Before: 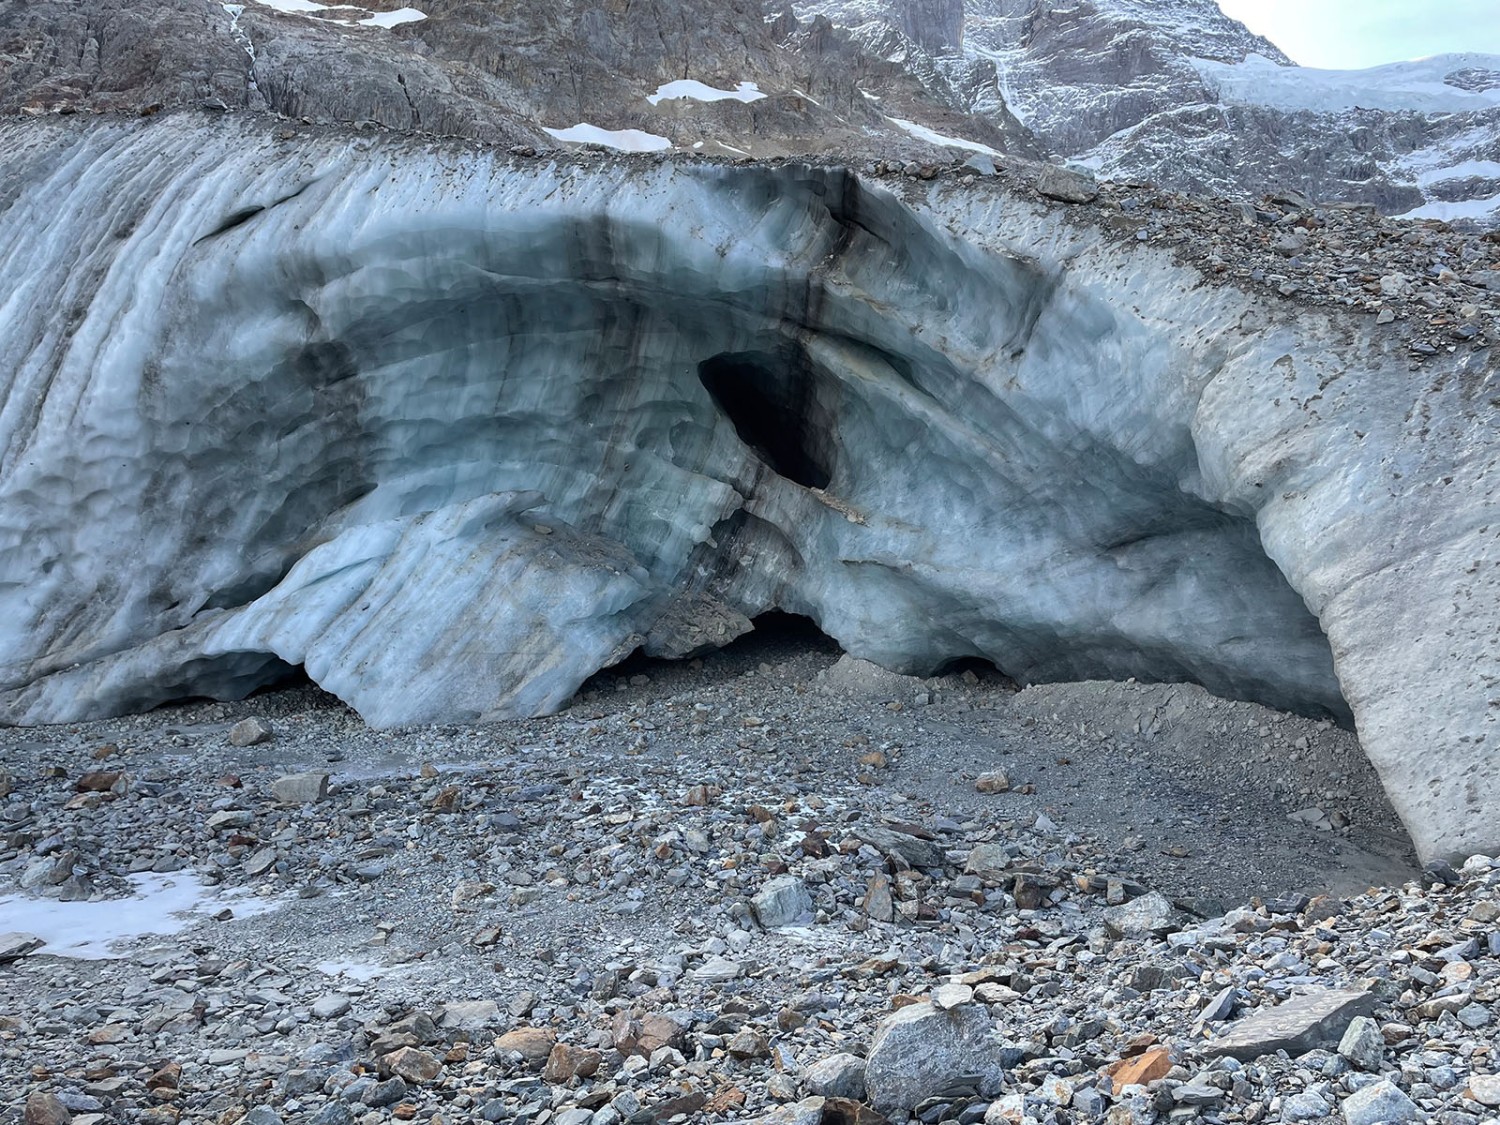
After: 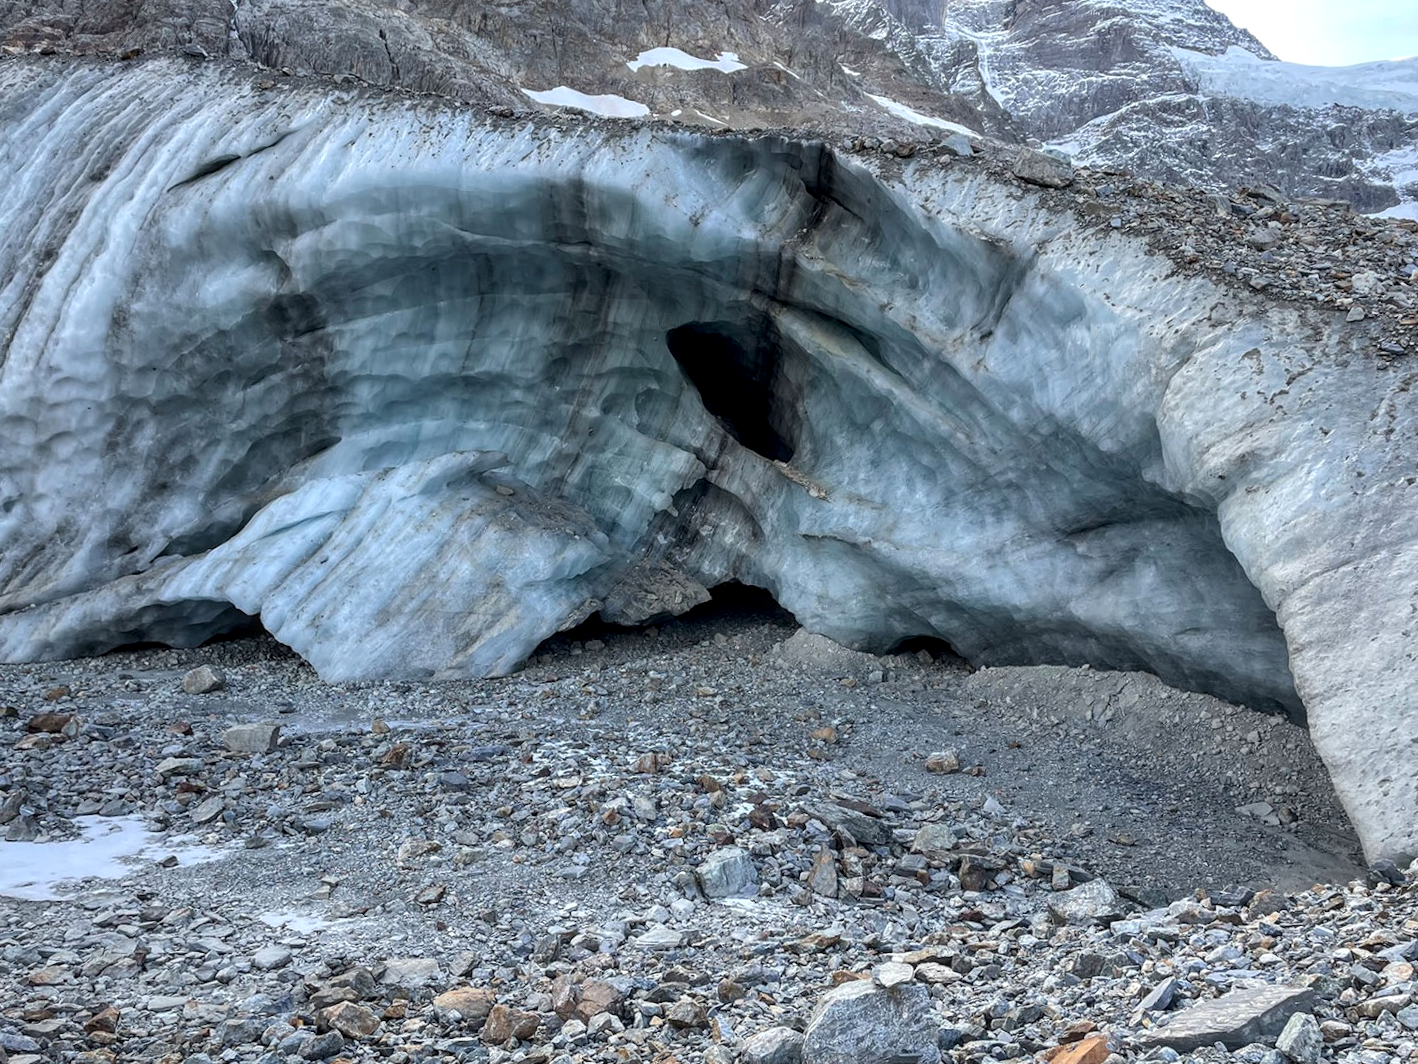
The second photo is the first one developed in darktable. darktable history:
crop and rotate: angle -2.5°
local contrast: on, module defaults
levels: levels [0, 0.492, 0.984]
